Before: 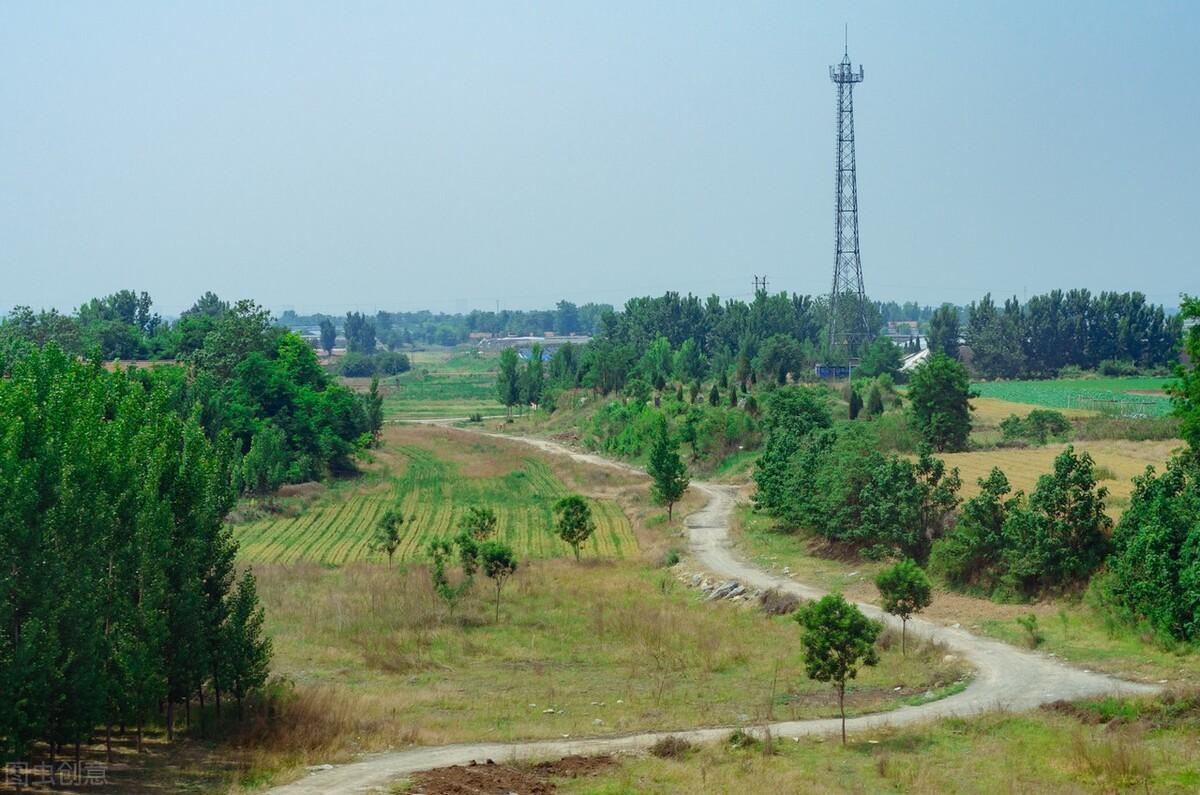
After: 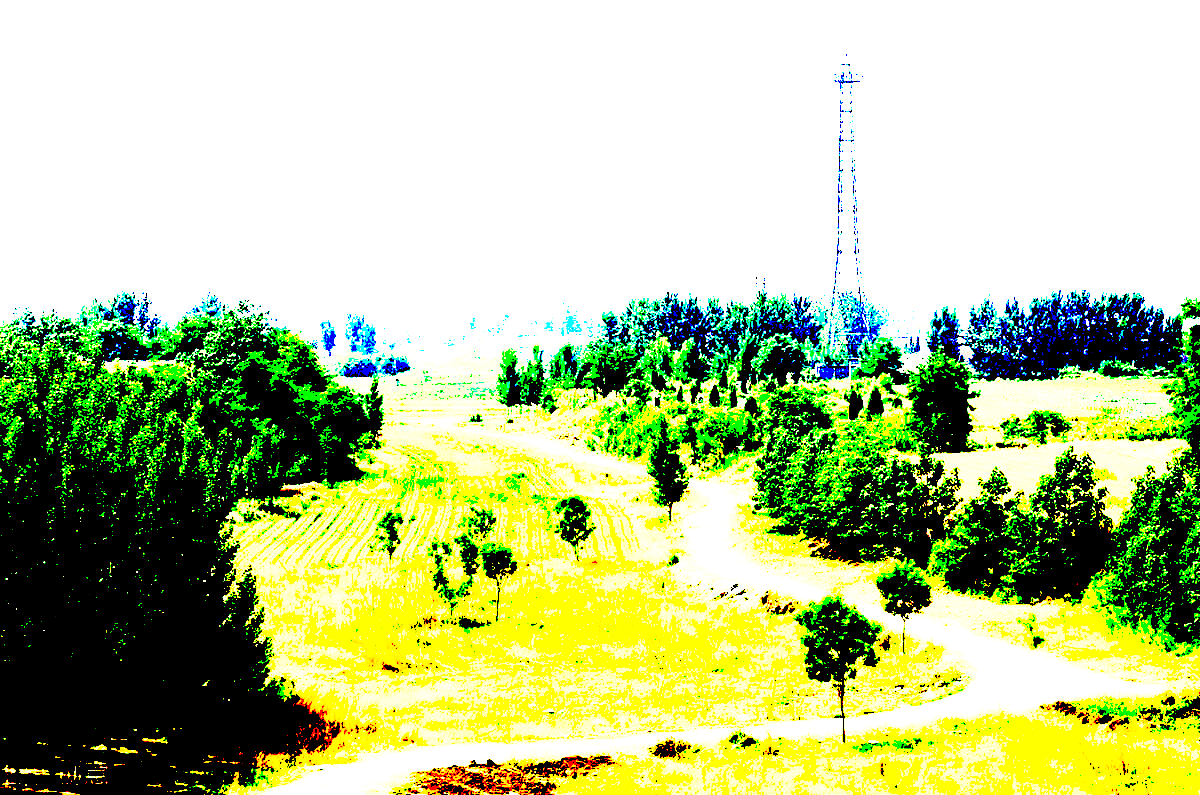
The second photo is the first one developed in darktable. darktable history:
exposure: black level correction 0.1, exposure 3 EV, compensate highlight preservation false
tone curve: curves: ch0 [(0, 0) (0.003, 0.004) (0.011, 0.015) (0.025, 0.034) (0.044, 0.061) (0.069, 0.095) (0.1, 0.137) (0.136, 0.186) (0.177, 0.243) (0.224, 0.307) (0.277, 0.416) (0.335, 0.533) (0.399, 0.641) (0.468, 0.748) (0.543, 0.829) (0.623, 0.886) (0.709, 0.924) (0.801, 0.951) (0.898, 0.975) (1, 1)], preserve colors none
color correction: highlights a* 21.88, highlights b* 22.25
